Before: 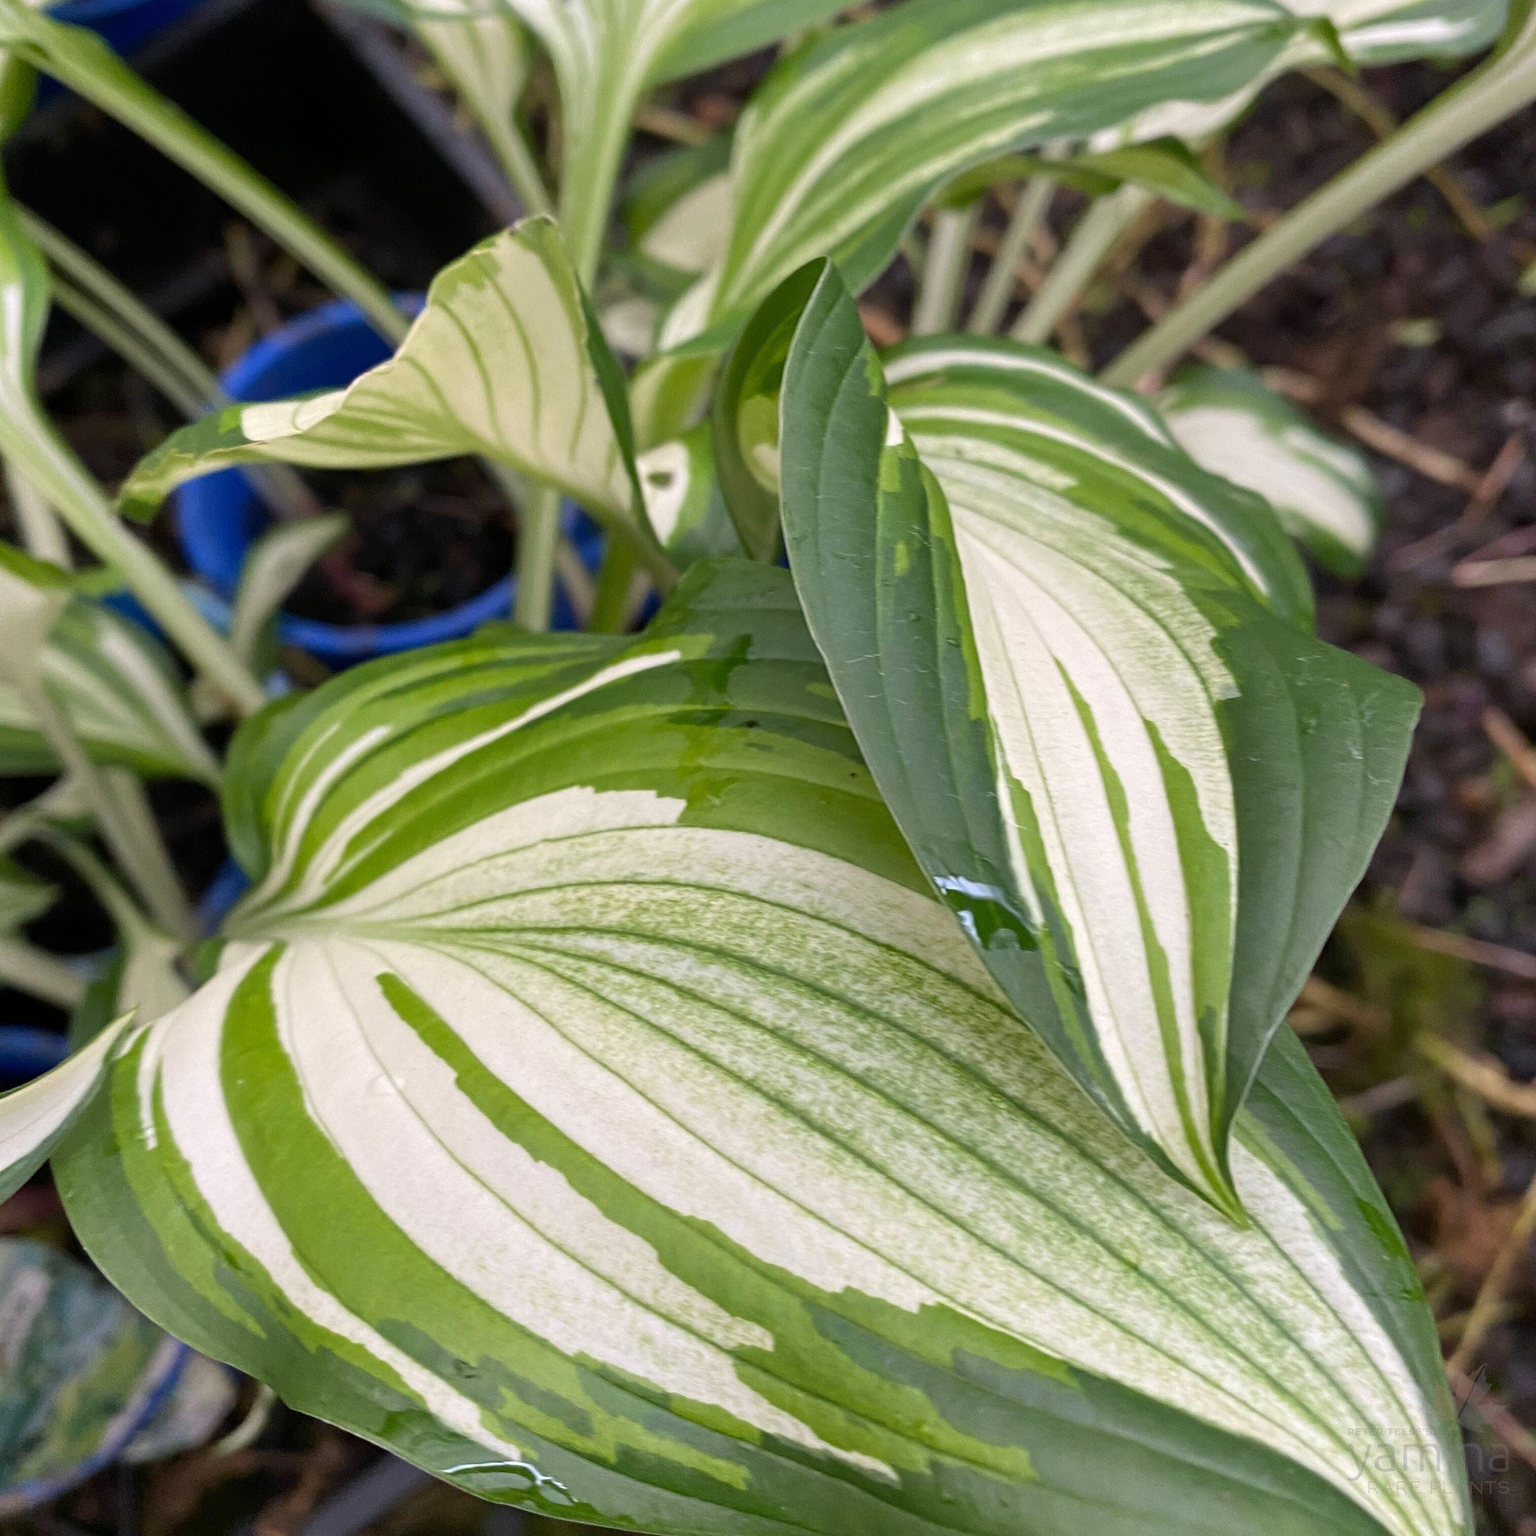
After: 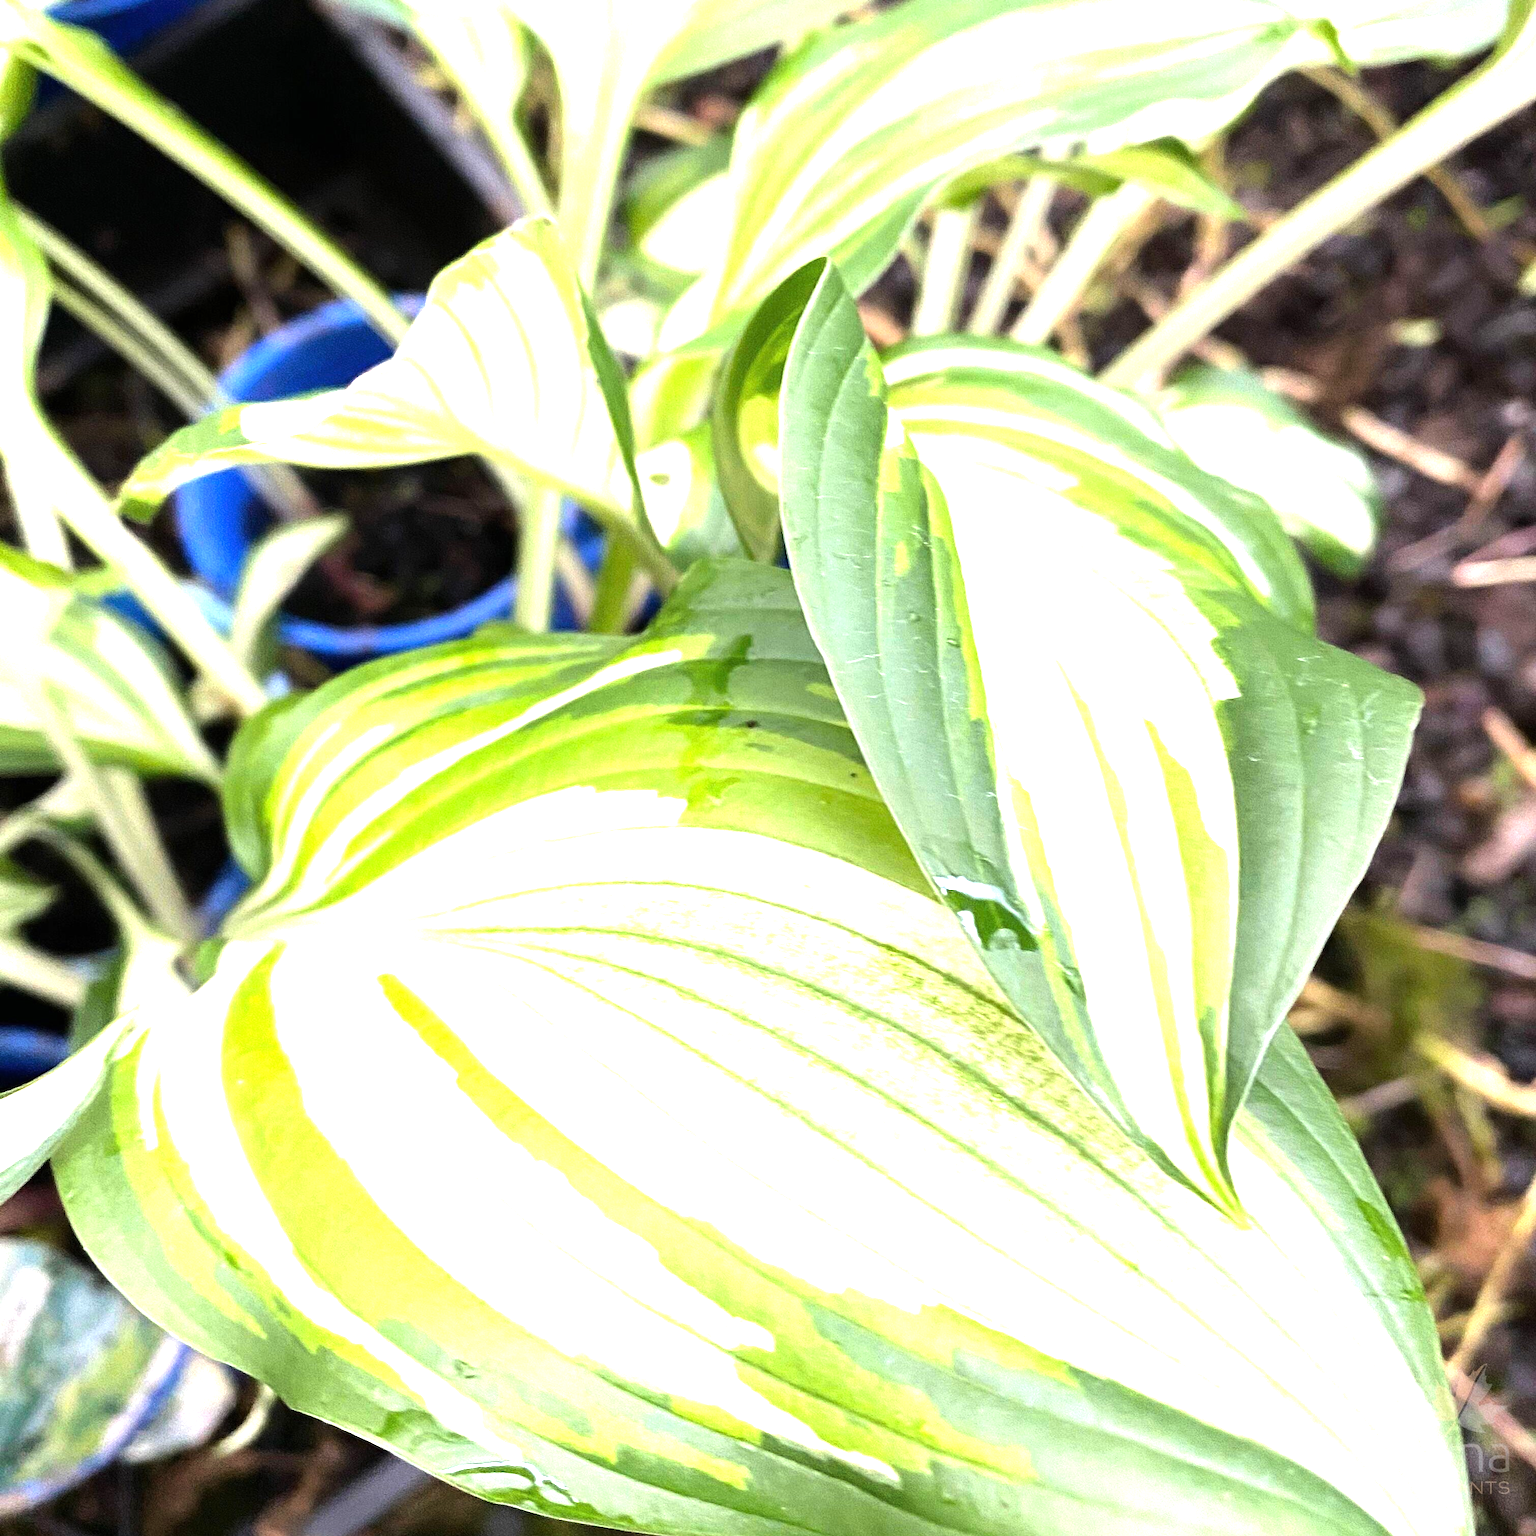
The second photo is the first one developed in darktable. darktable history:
tone equalizer: -8 EV -1.06 EV, -7 EV -1.03 EV, -6 EV -0.83 EV, -5 EV -0.581 EV, -3 EV 0.559 EV, -2 EV 0.888 EV, -1 EV 0.986 EV, +0 EV 1.05 EV, smoothing diameter 2.1%, edges refinement/feathering 16.52, mask exposure compensation -1.57 EV, filter diffusion 5
exposure: black level correction 0, exposure 1.372 EV, compensate highlight preservation false
